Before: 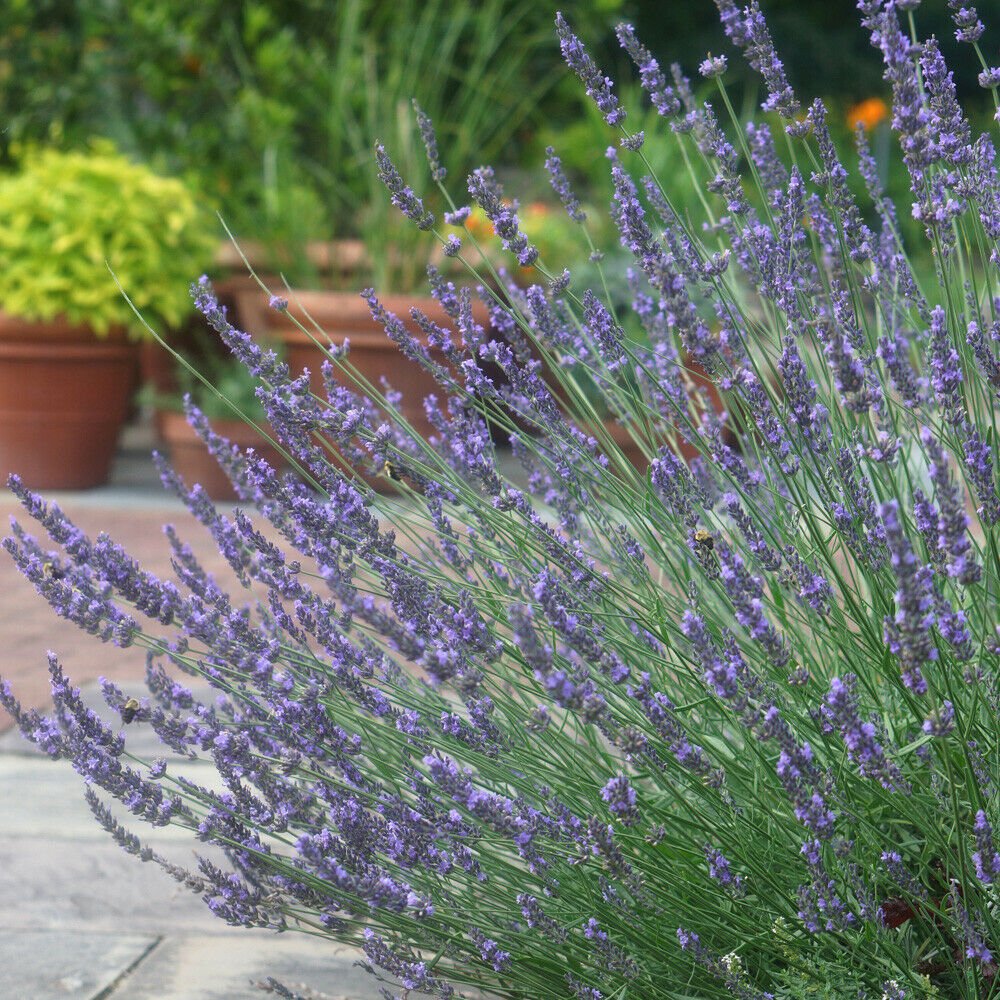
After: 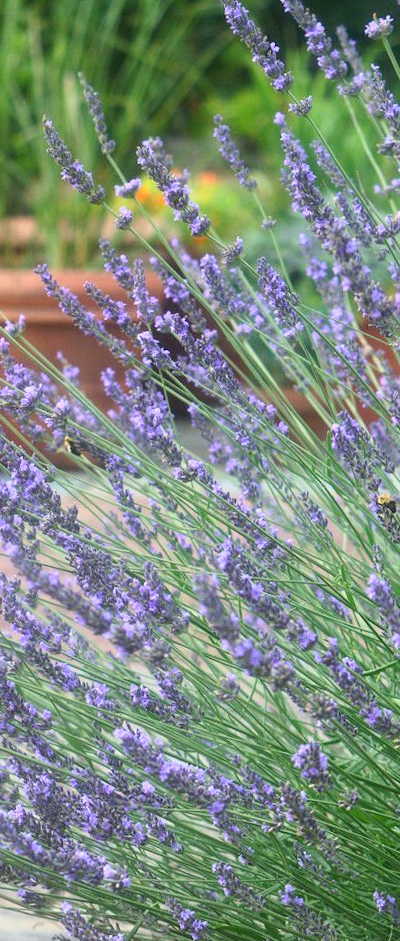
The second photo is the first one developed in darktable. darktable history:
contrast brightness saturation: contrast 0.2, brightness 0.16, saturation 0.22
rotate and perspective: rotation -2.12°, lens shift (vertical) 0.009, lens shift (horizontal) -0.008, automatic cropping original format, crop left 0.036, crop right 0.964, crop top 0.05, crop bottom 0.959
crop: left 31.229%, right 27.105%
white balance: emerald 1
